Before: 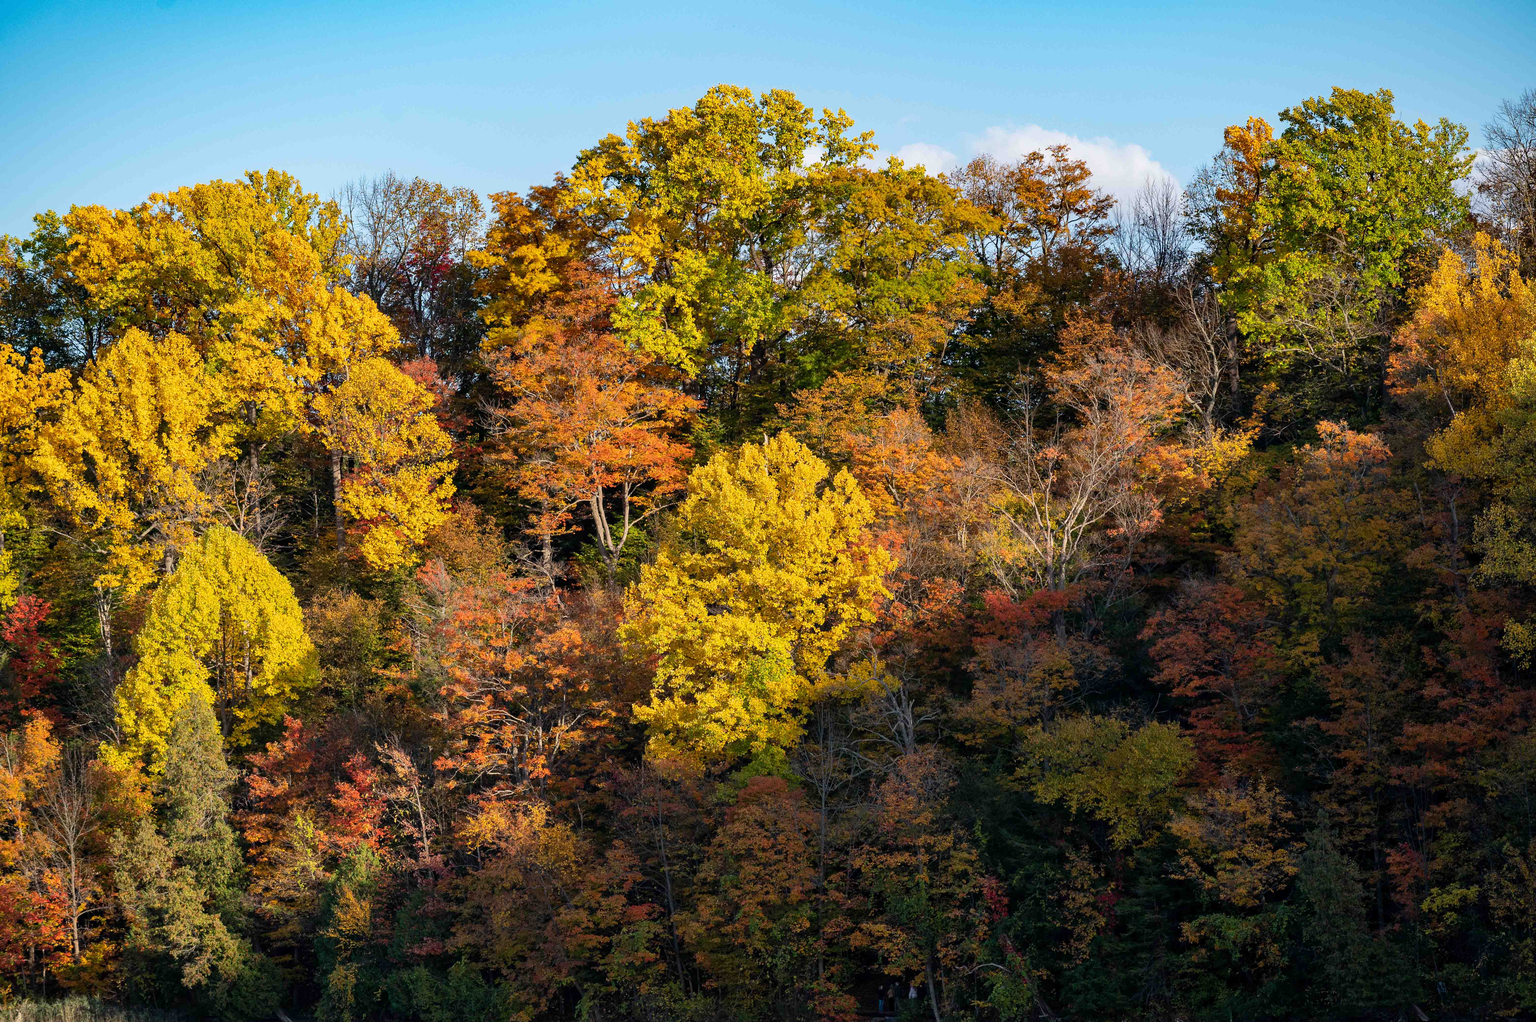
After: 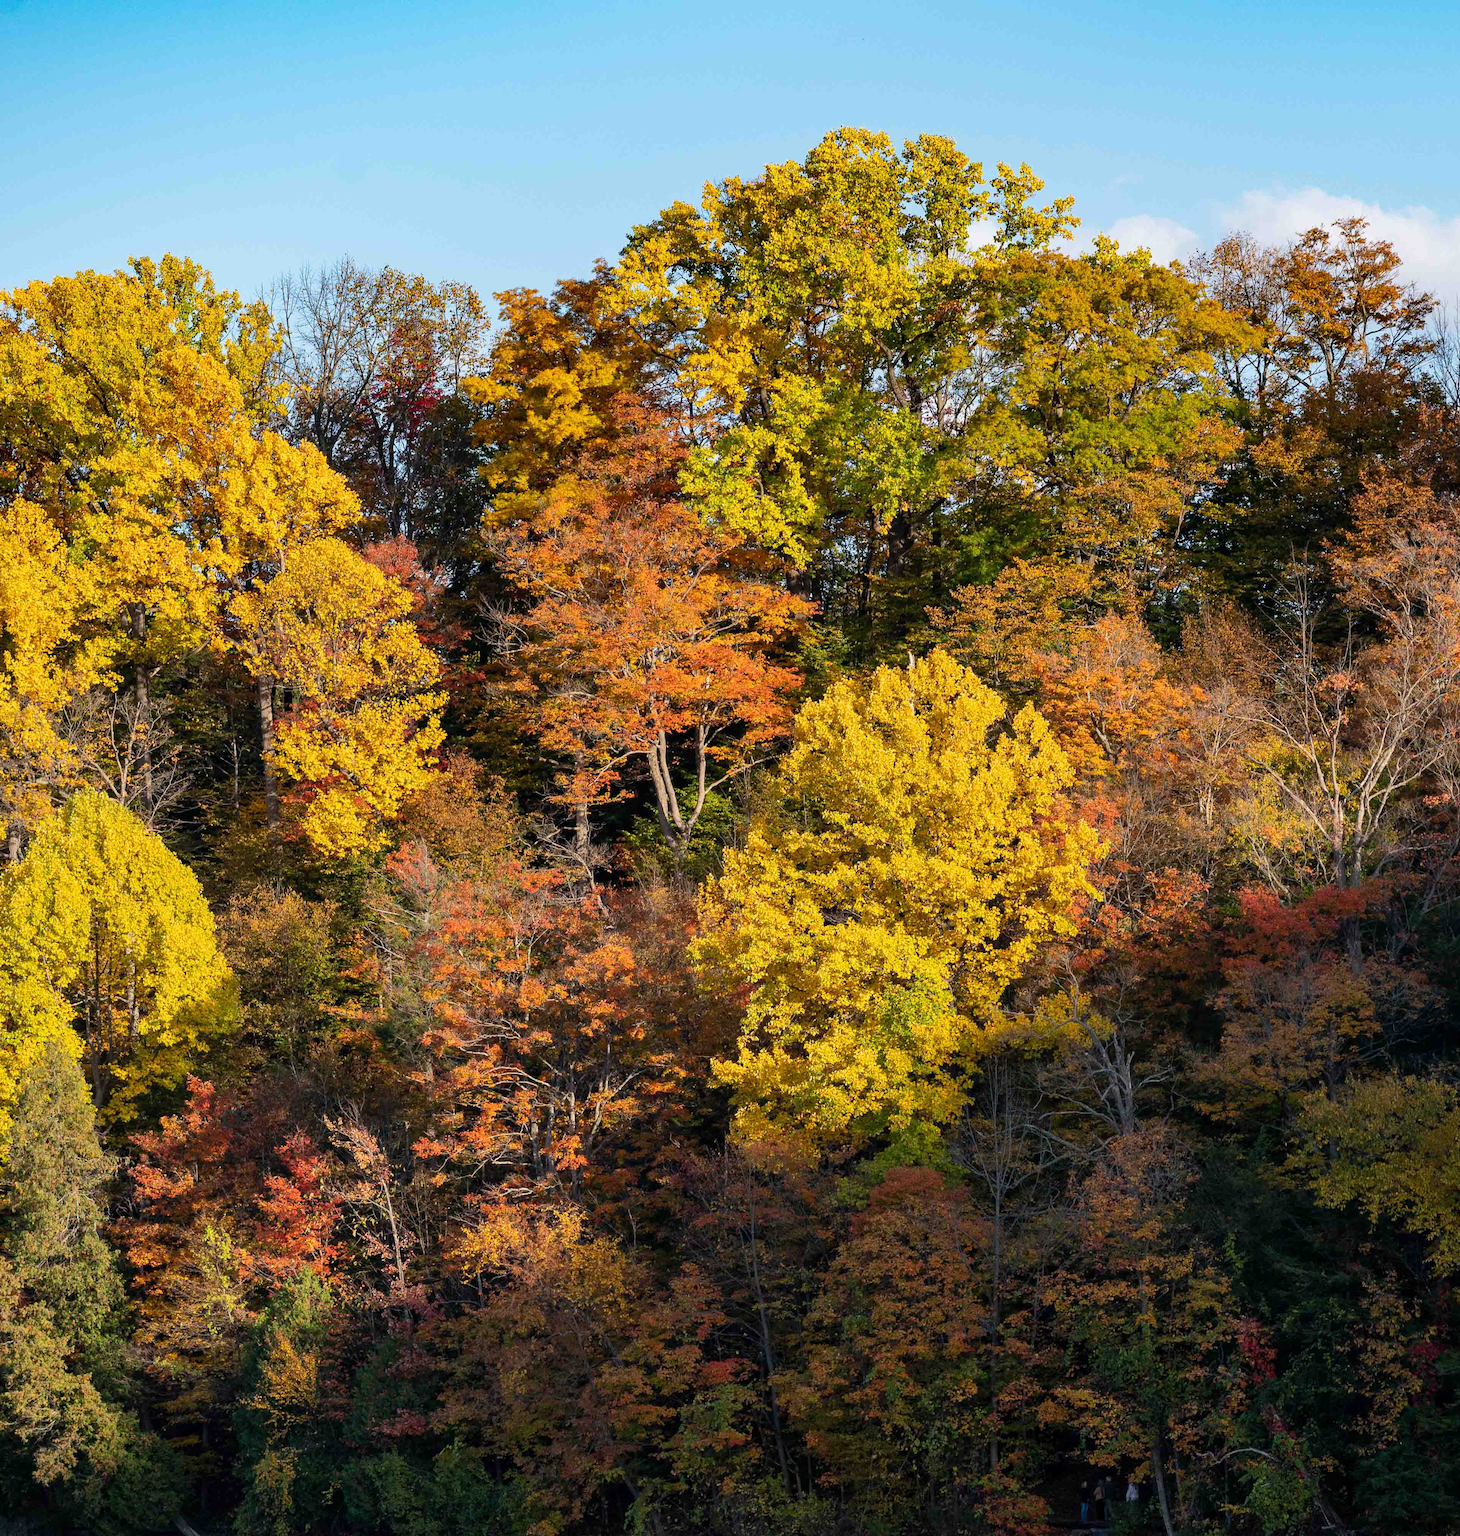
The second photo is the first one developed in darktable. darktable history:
crop: left 10.407%, right 26.321%
